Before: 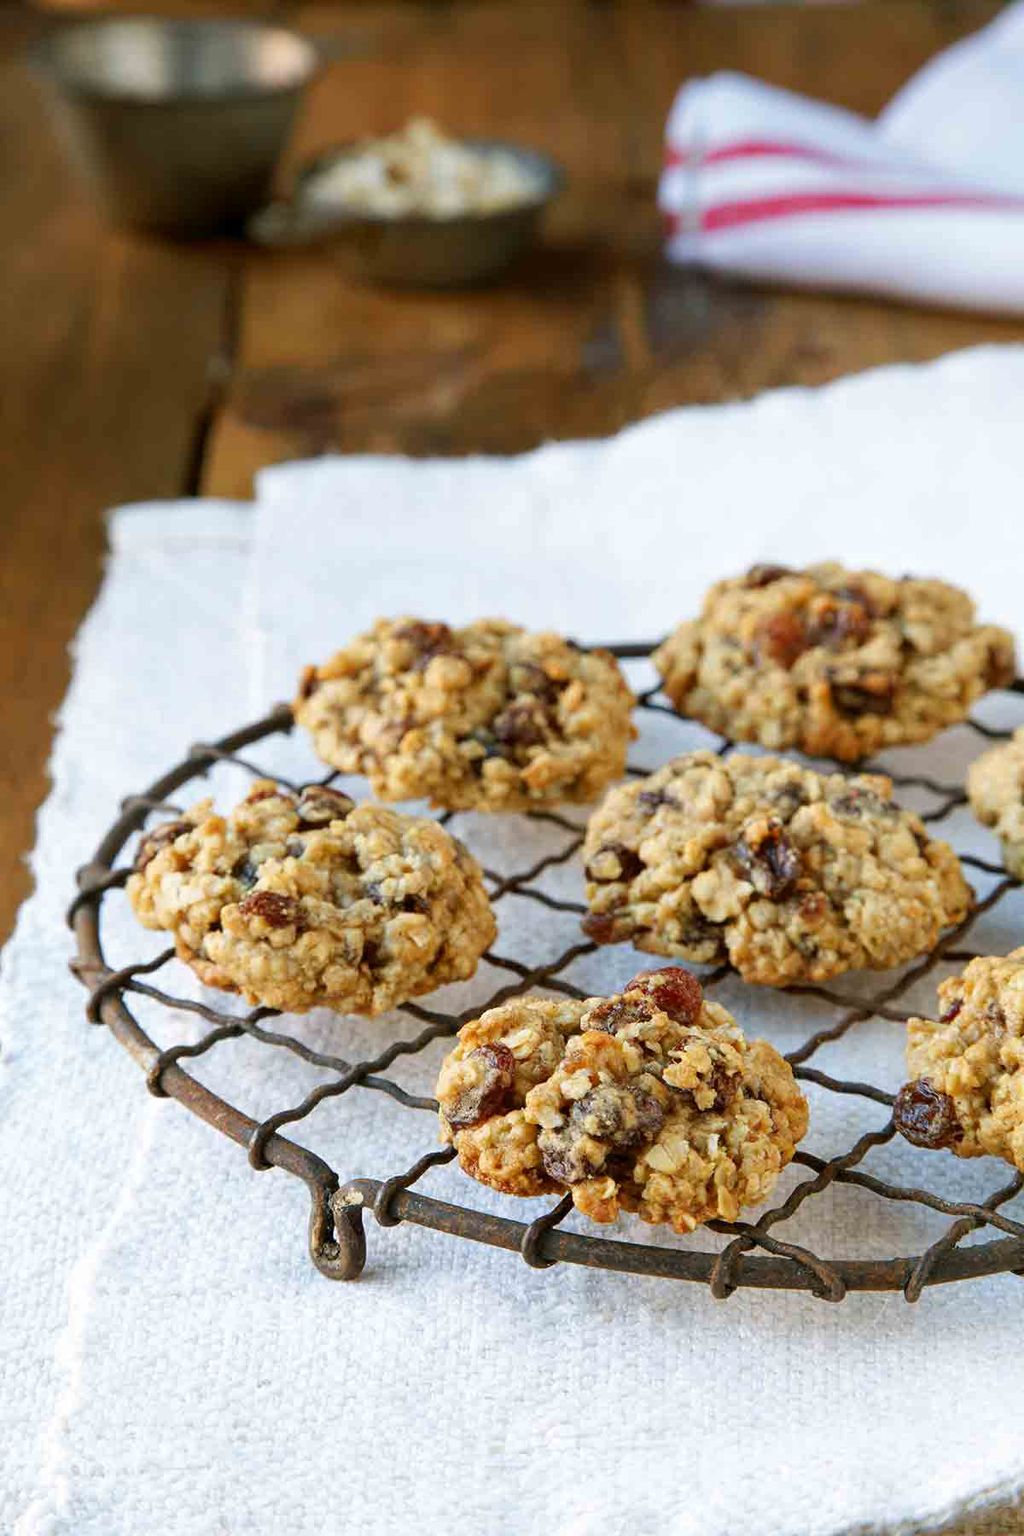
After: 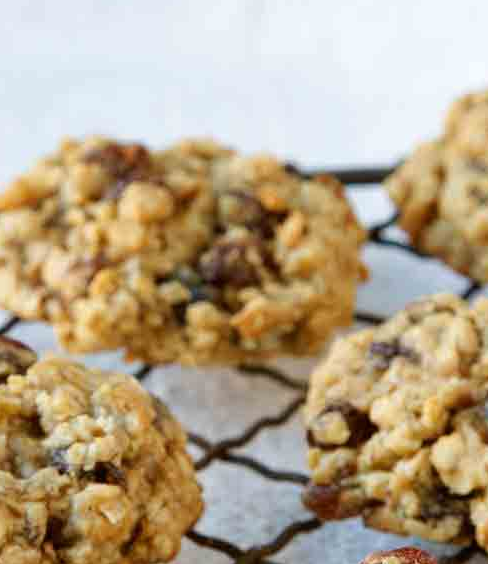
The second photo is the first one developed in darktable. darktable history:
crop: left 31.665%, top 32.608%, right 27.652%, bottom 36.023%
